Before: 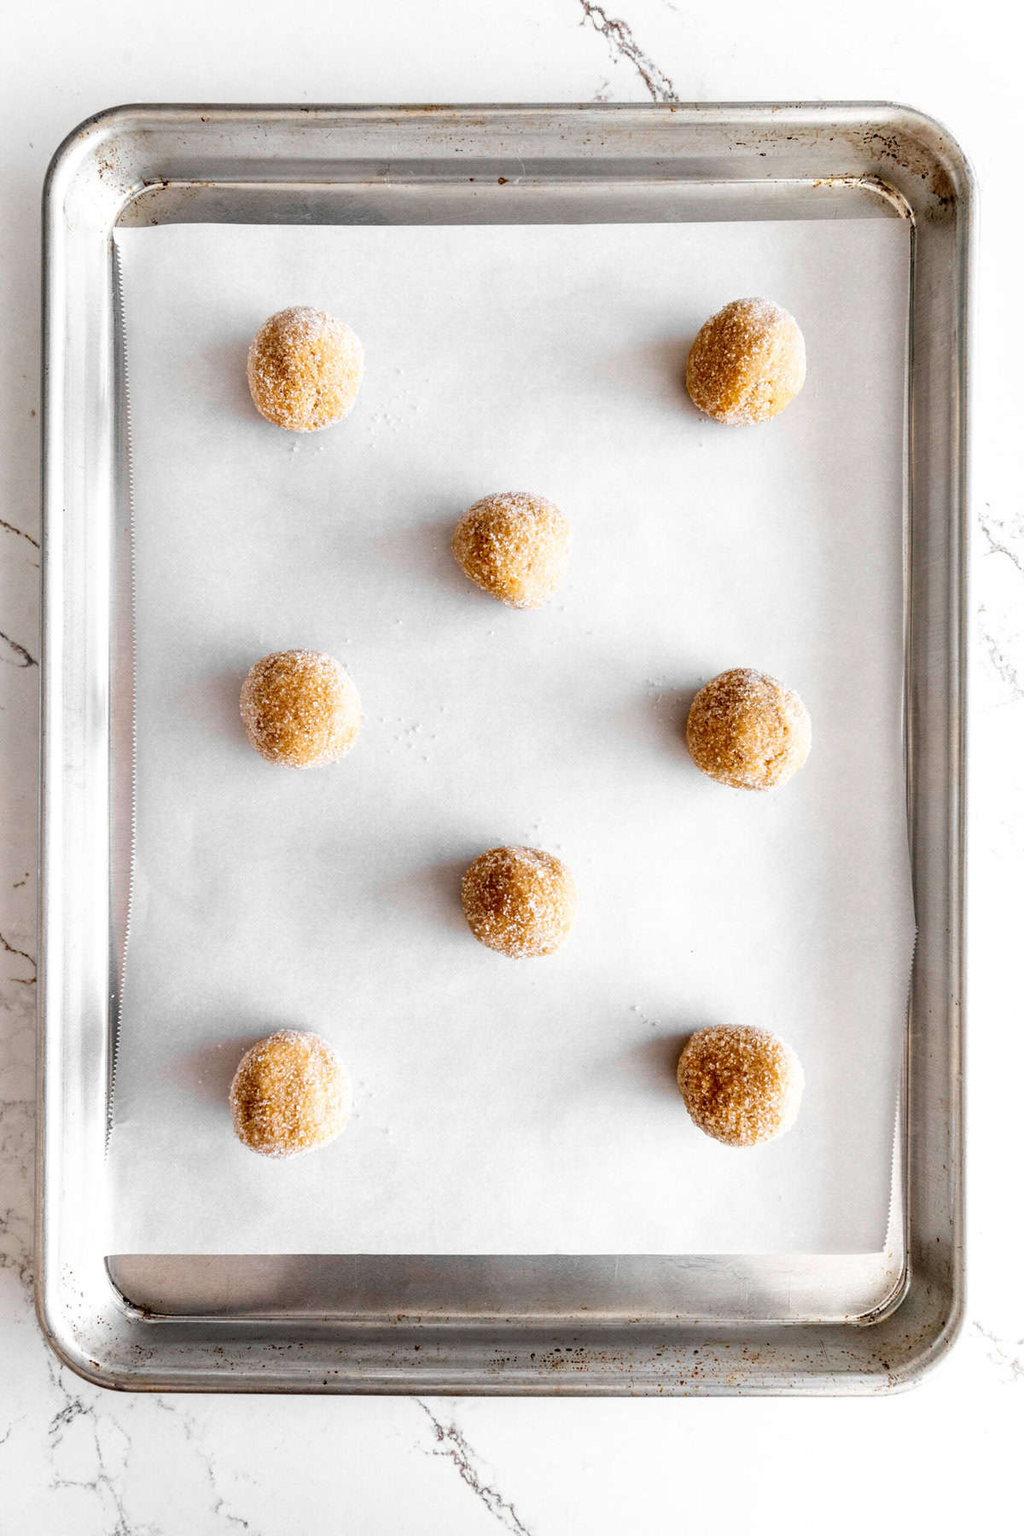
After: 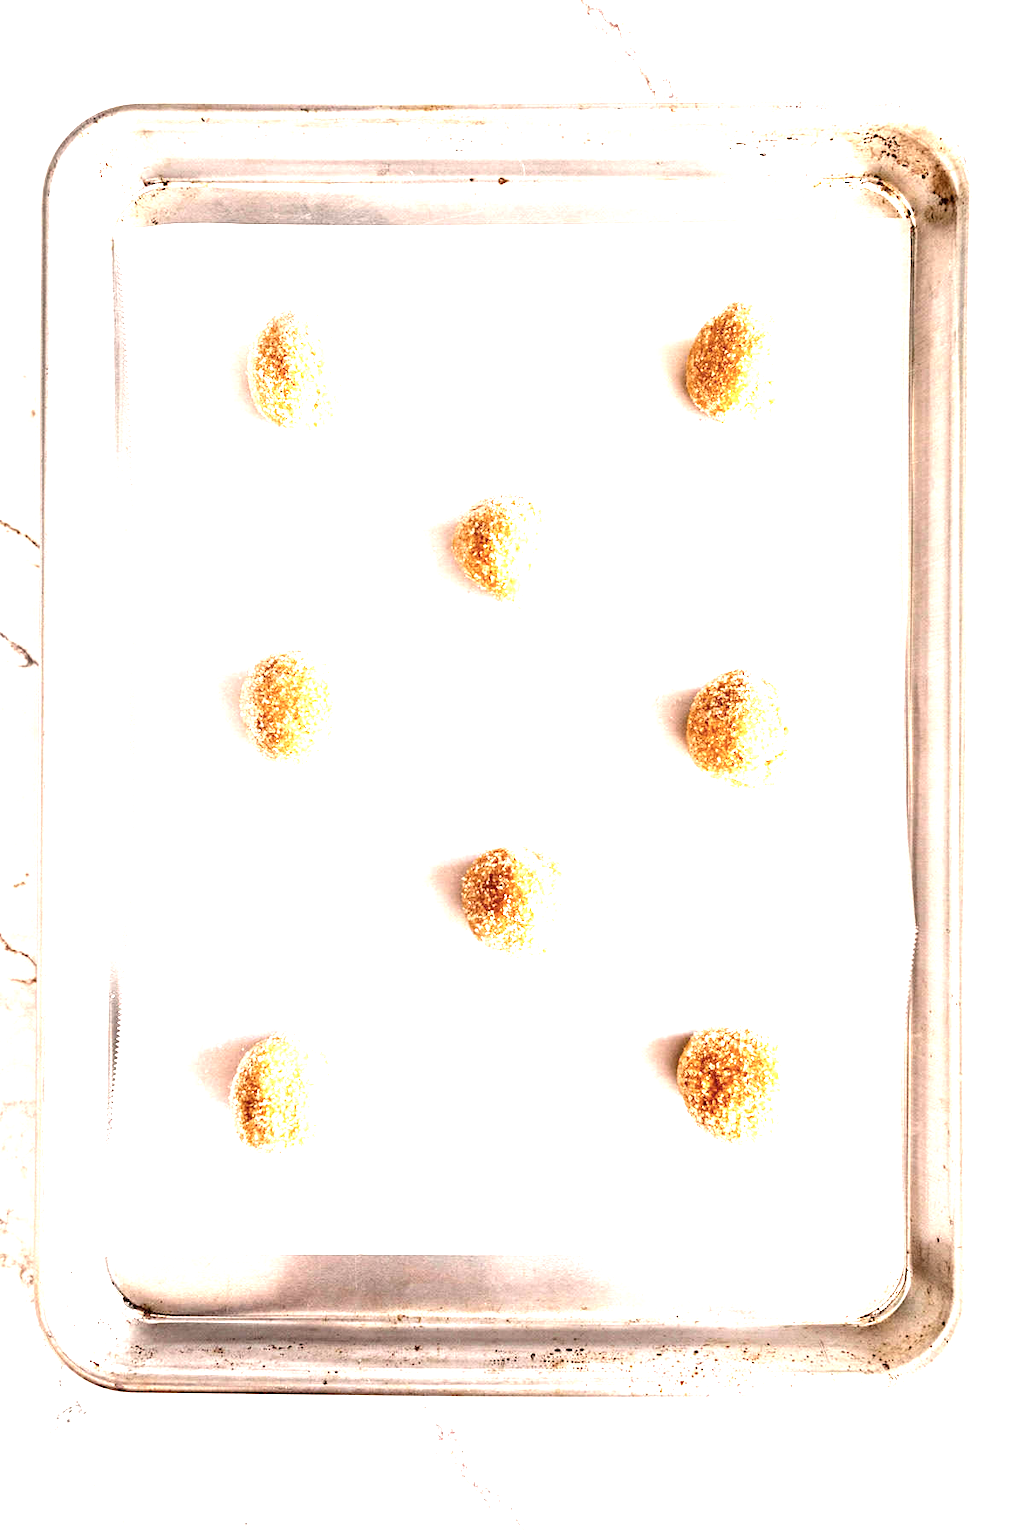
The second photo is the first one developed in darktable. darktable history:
tone equalizer: -8 EV -0.766 EV, -7 EV -0.695 EV, -6 EV -0.612 EV, -5 EV -0.409 EV, -3 EV 0.388 EV, -2 EV 0.6 EV, -1 EV 0.696 EV, +0 EV 0.76 EV
color correction: highlights a* 10.17, highlights b* 9.7, shadows a* 8.23, shadows b* 8.18, saturation 0.784
exposure: exposure 1.251 EV, compensate highlight preservation false
